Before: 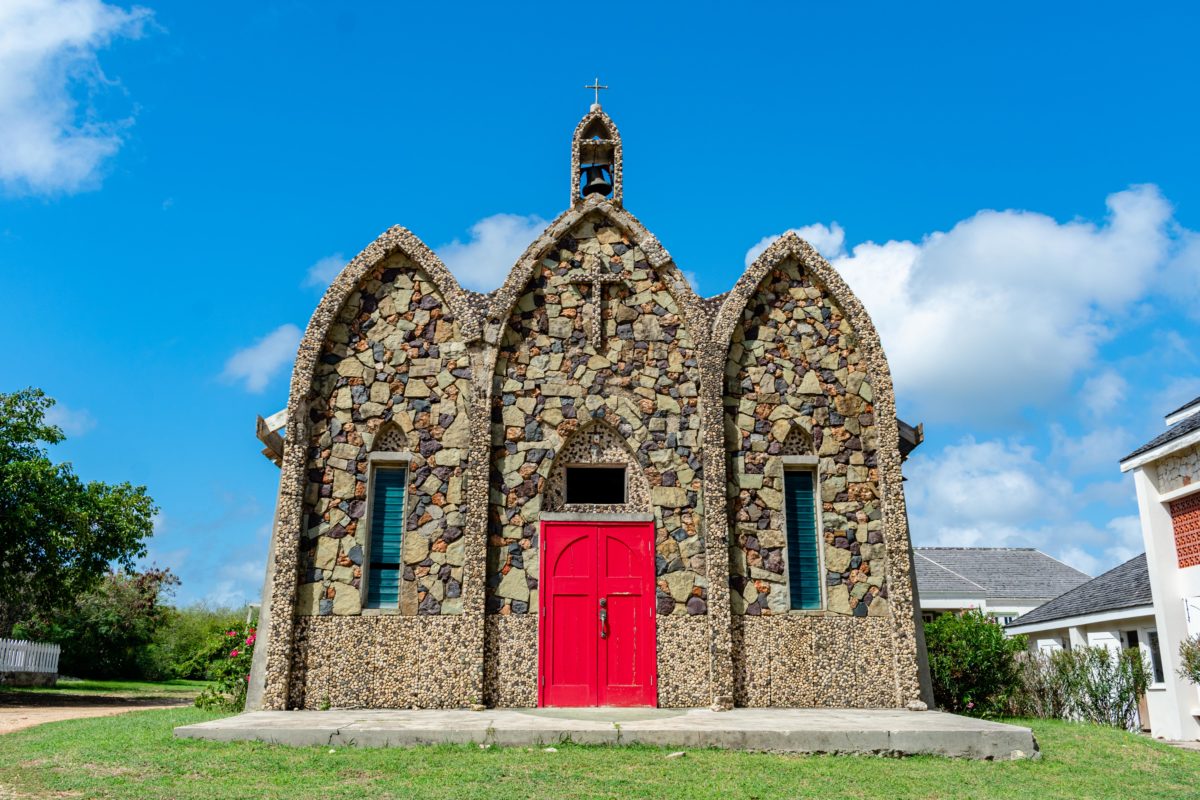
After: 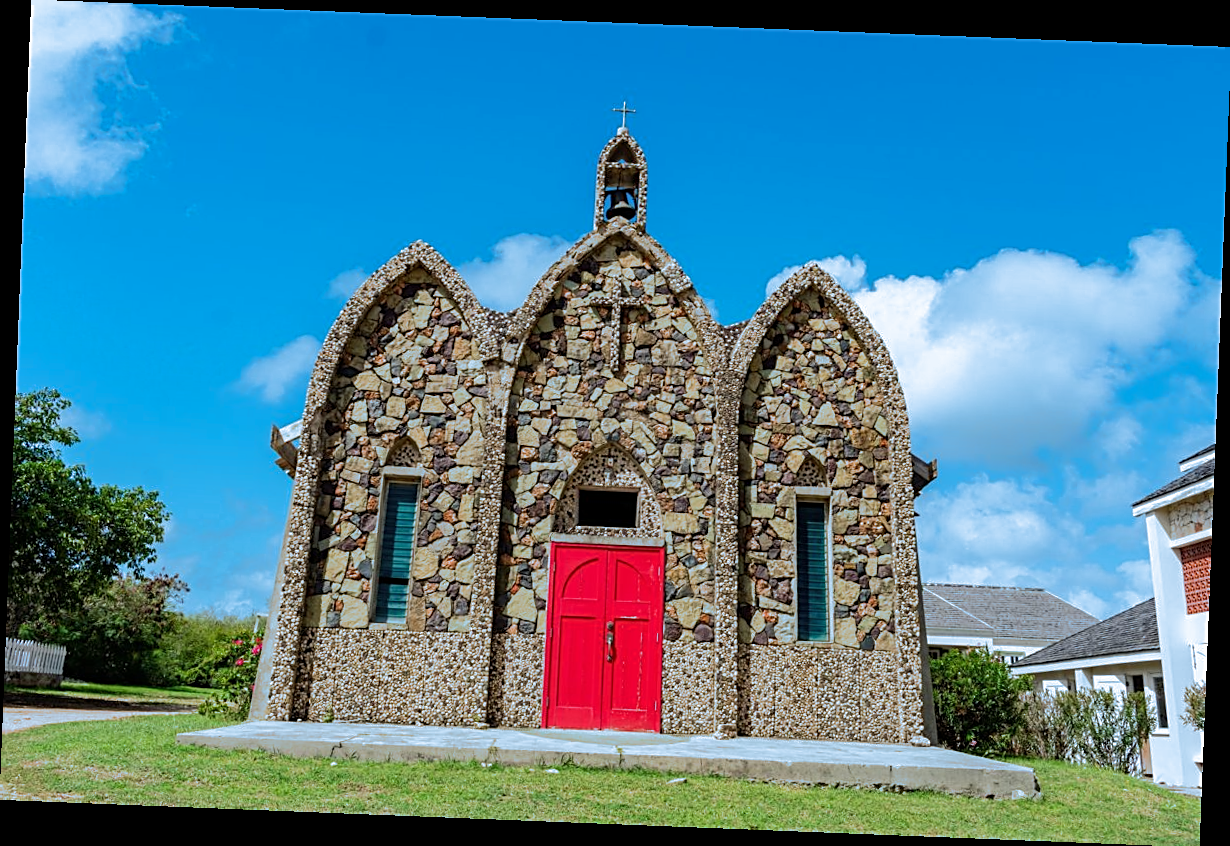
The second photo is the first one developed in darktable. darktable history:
rotate and perspective: rotation 2.27°, automatic cropping off
sharpen: on, module defaults
split-toning: shadows › hue 351.18°, shadows › saturation 0.86, highlights › hue 218.82°, highlights › saturation 0.73, balance -19.167
